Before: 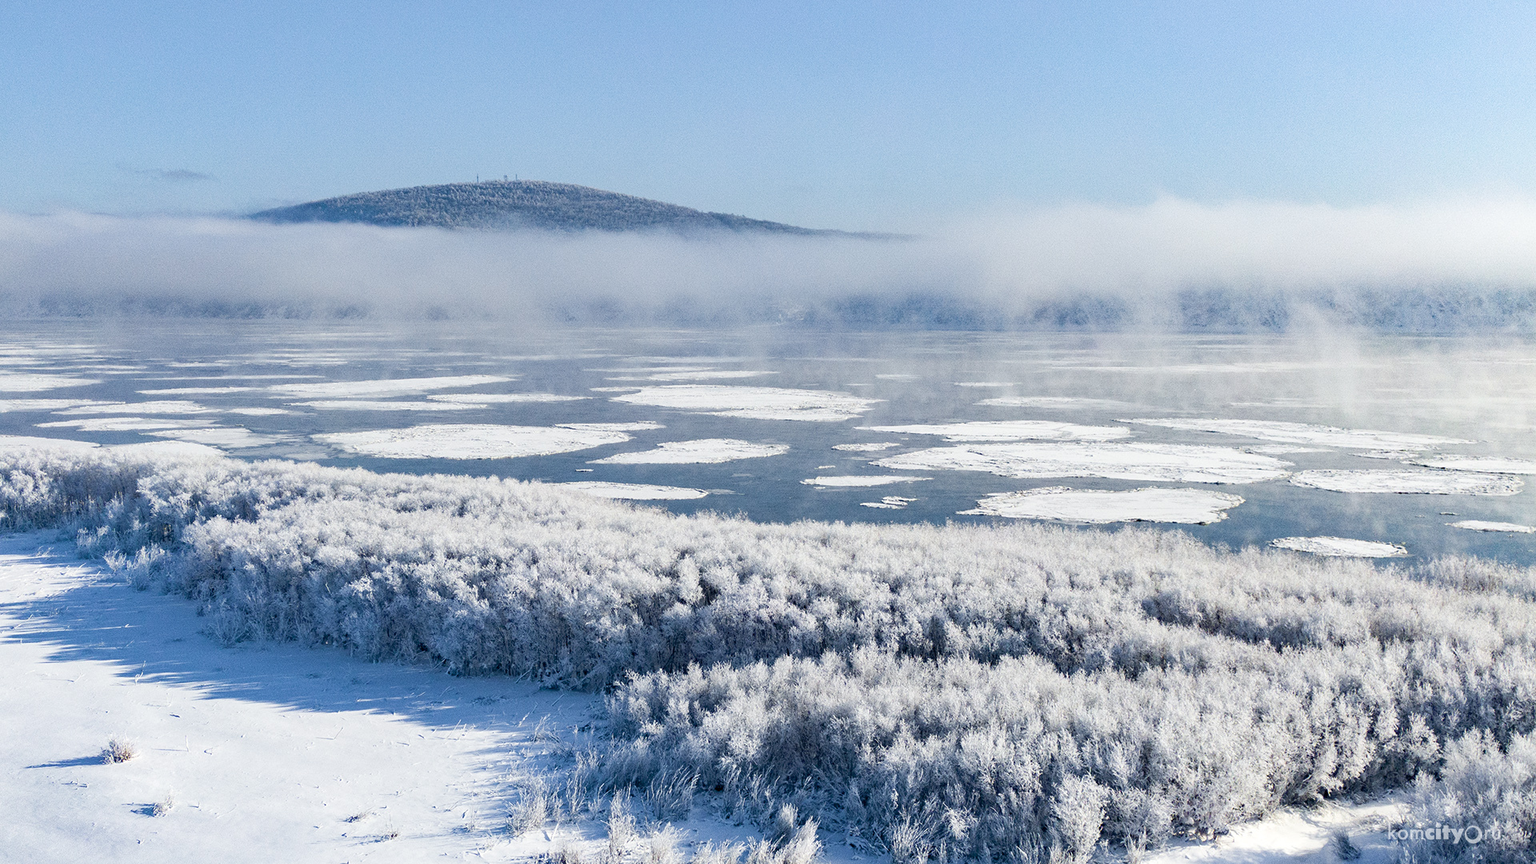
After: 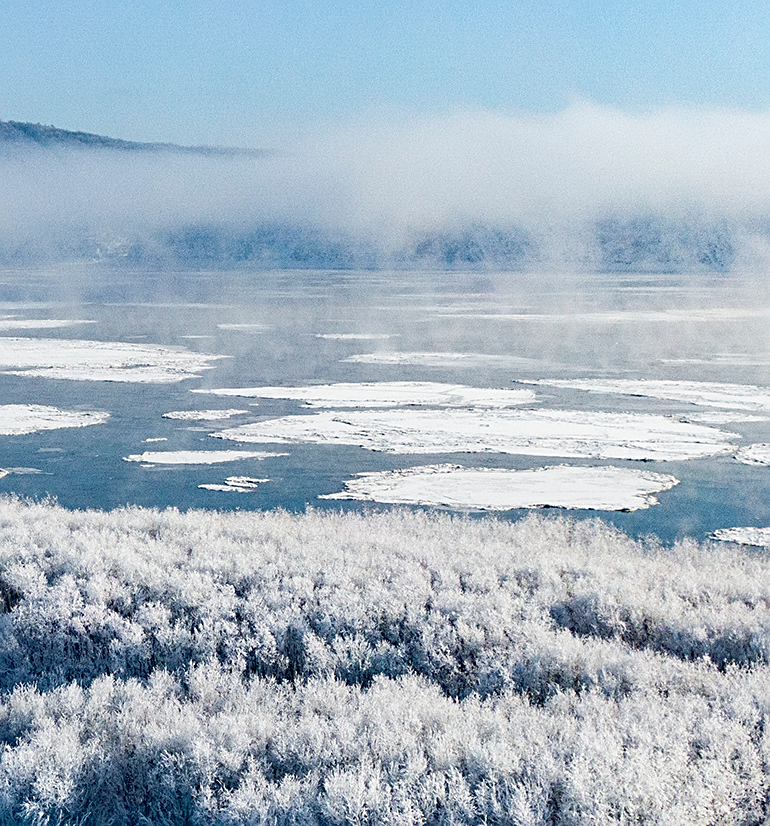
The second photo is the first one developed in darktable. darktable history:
sharpen: on, module defaults
crop: left 45.721%, top 13.393%, right 14.118%, bottom 10.01%
